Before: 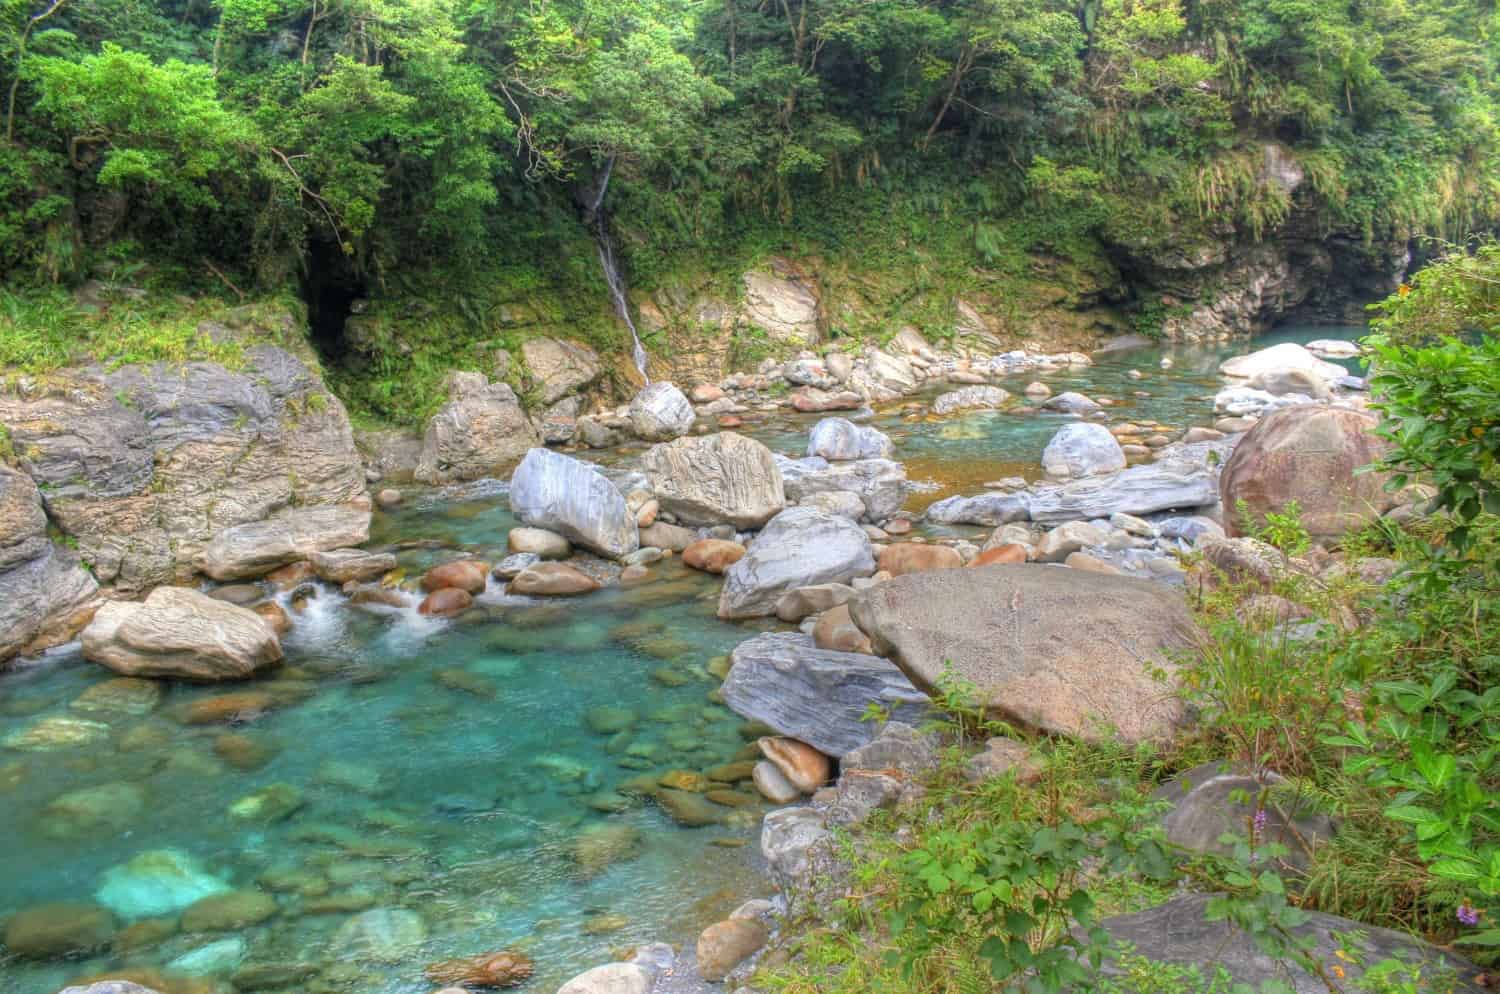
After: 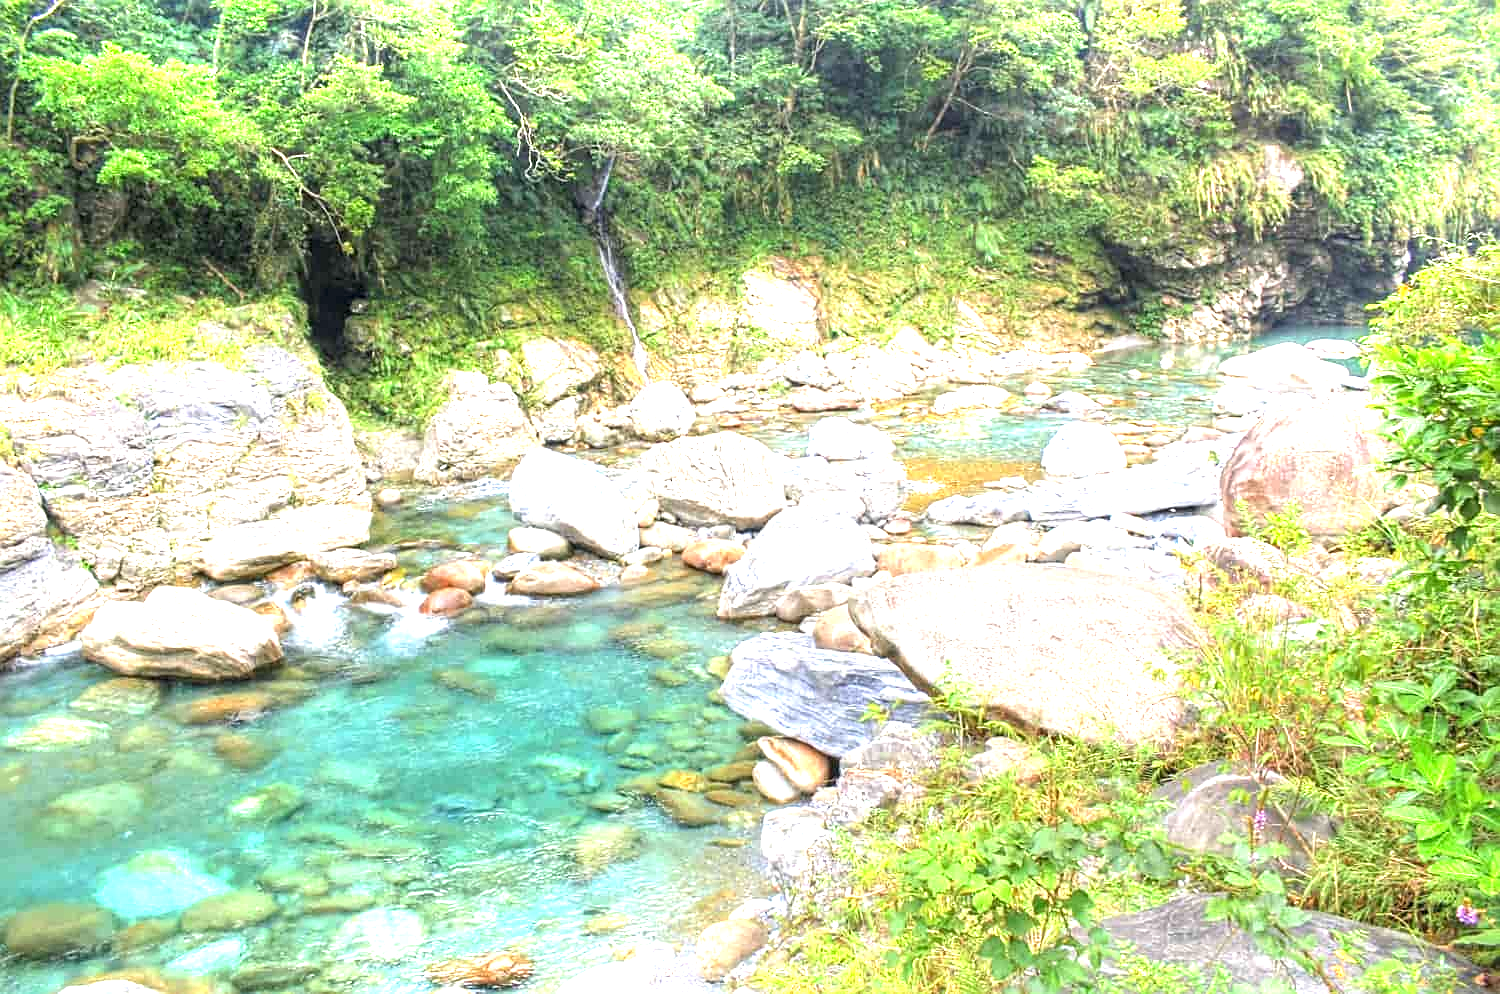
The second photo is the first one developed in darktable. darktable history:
exposure: black level correction 0, exposure 1.739 EV, compensate highlight preservation false
sharpen: on, module defaults
